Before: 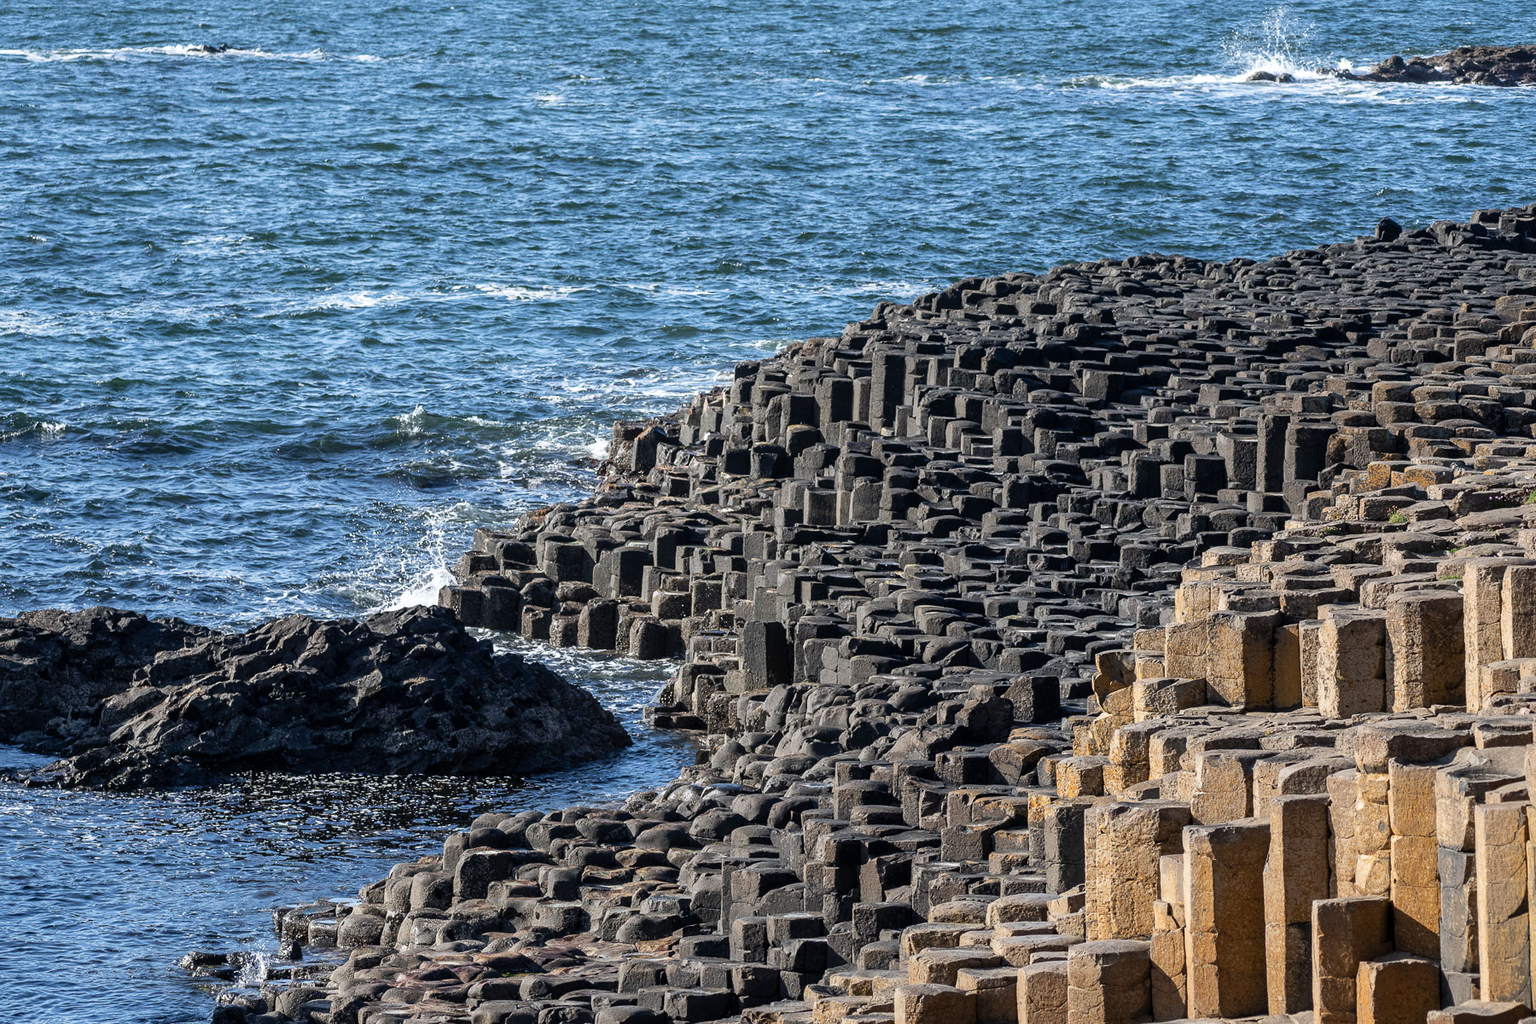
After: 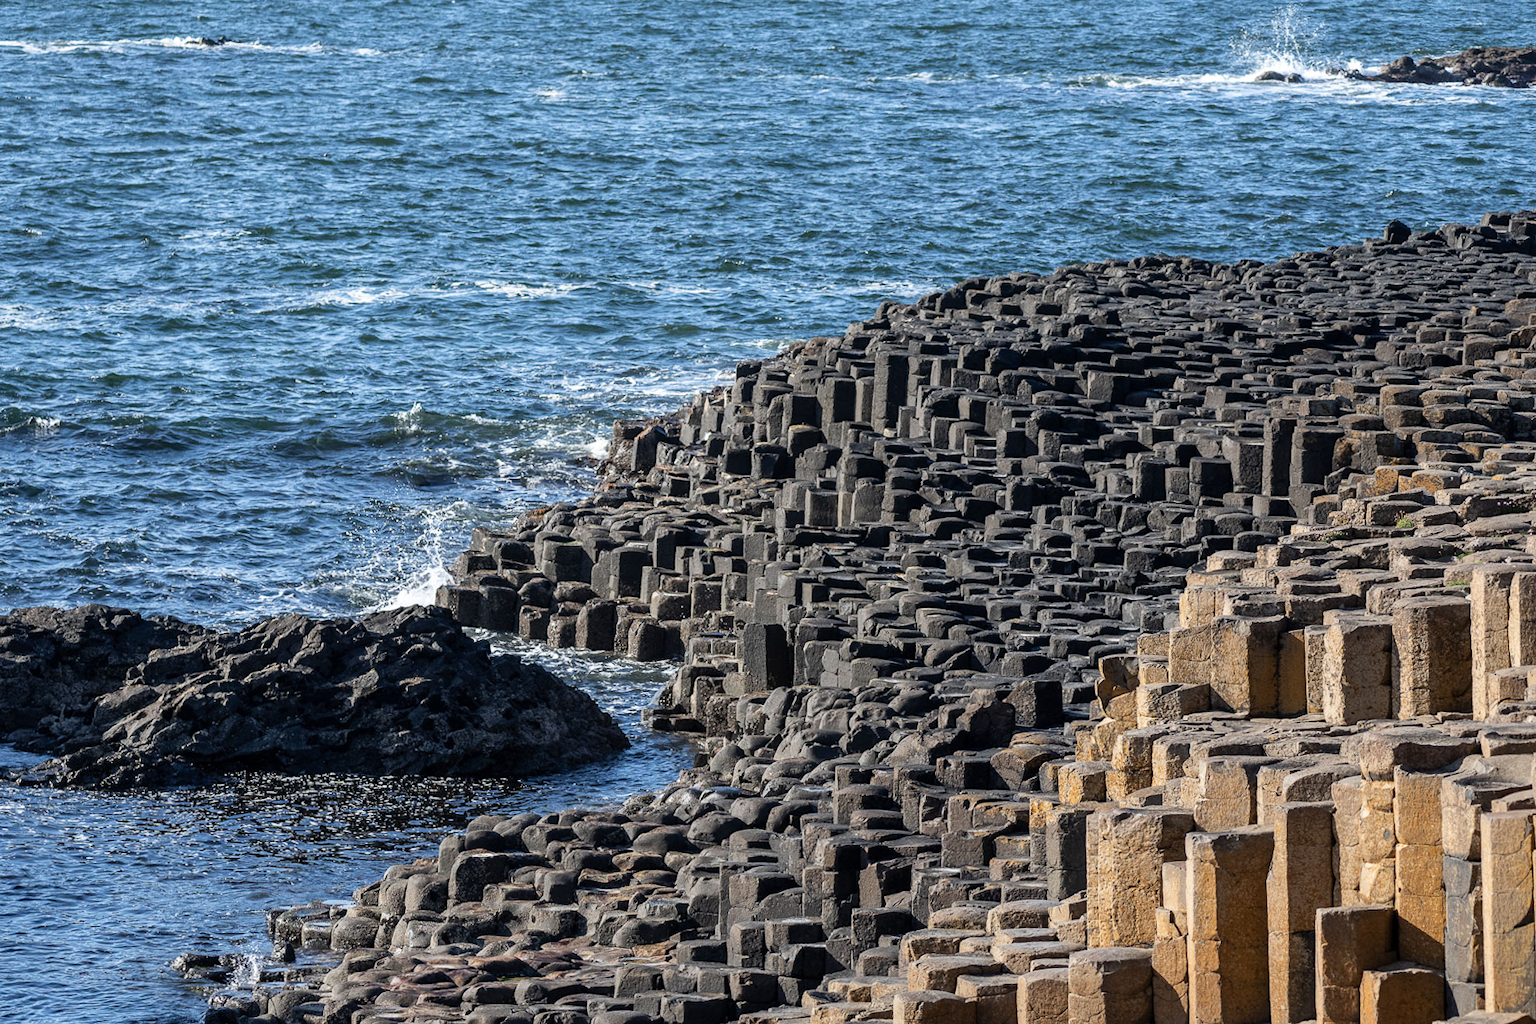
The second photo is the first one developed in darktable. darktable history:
crop and rotate: angle -0.374°
